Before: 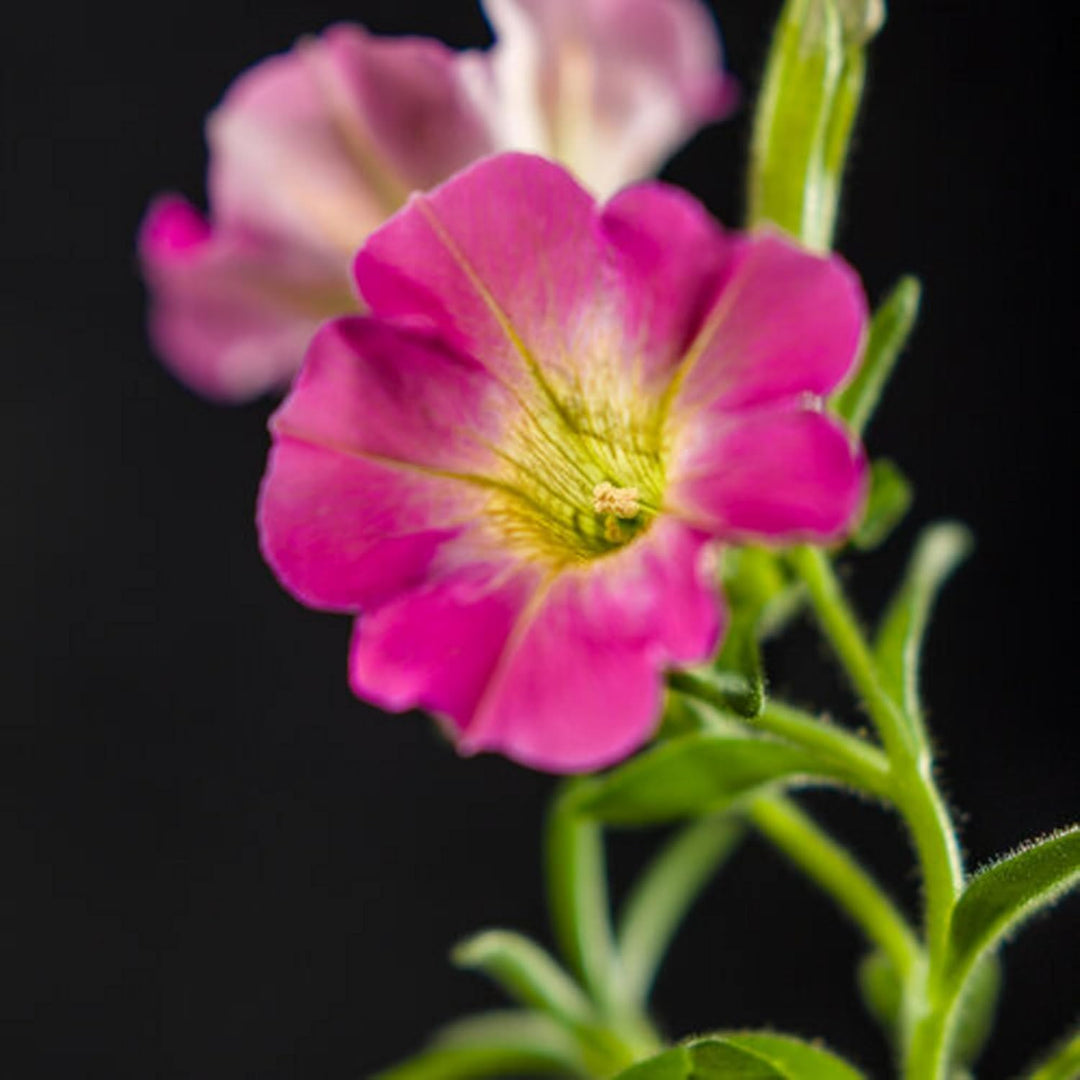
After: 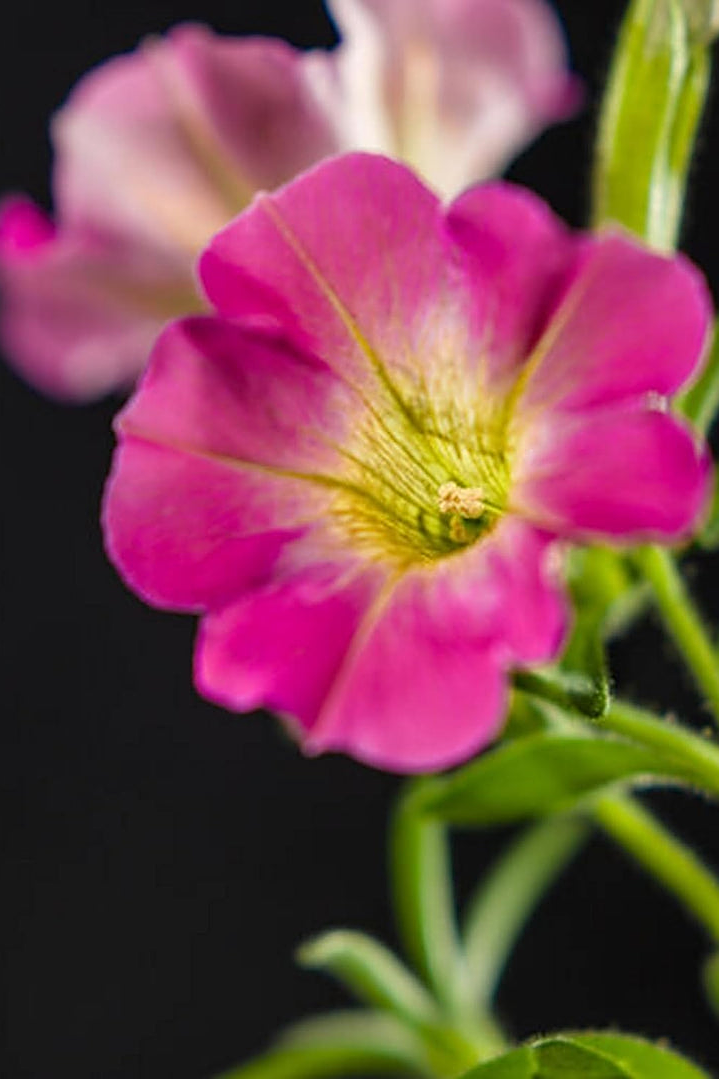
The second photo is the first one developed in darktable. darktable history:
crop and rotate: left 14.381%, right 18.958%
sharpen: on, module defaults
tone equalizer: smoothing diameter 2.04%, edges refinement/feathering 18.29, mask exposure compensation -1.57 EV, filter diffusion 5
